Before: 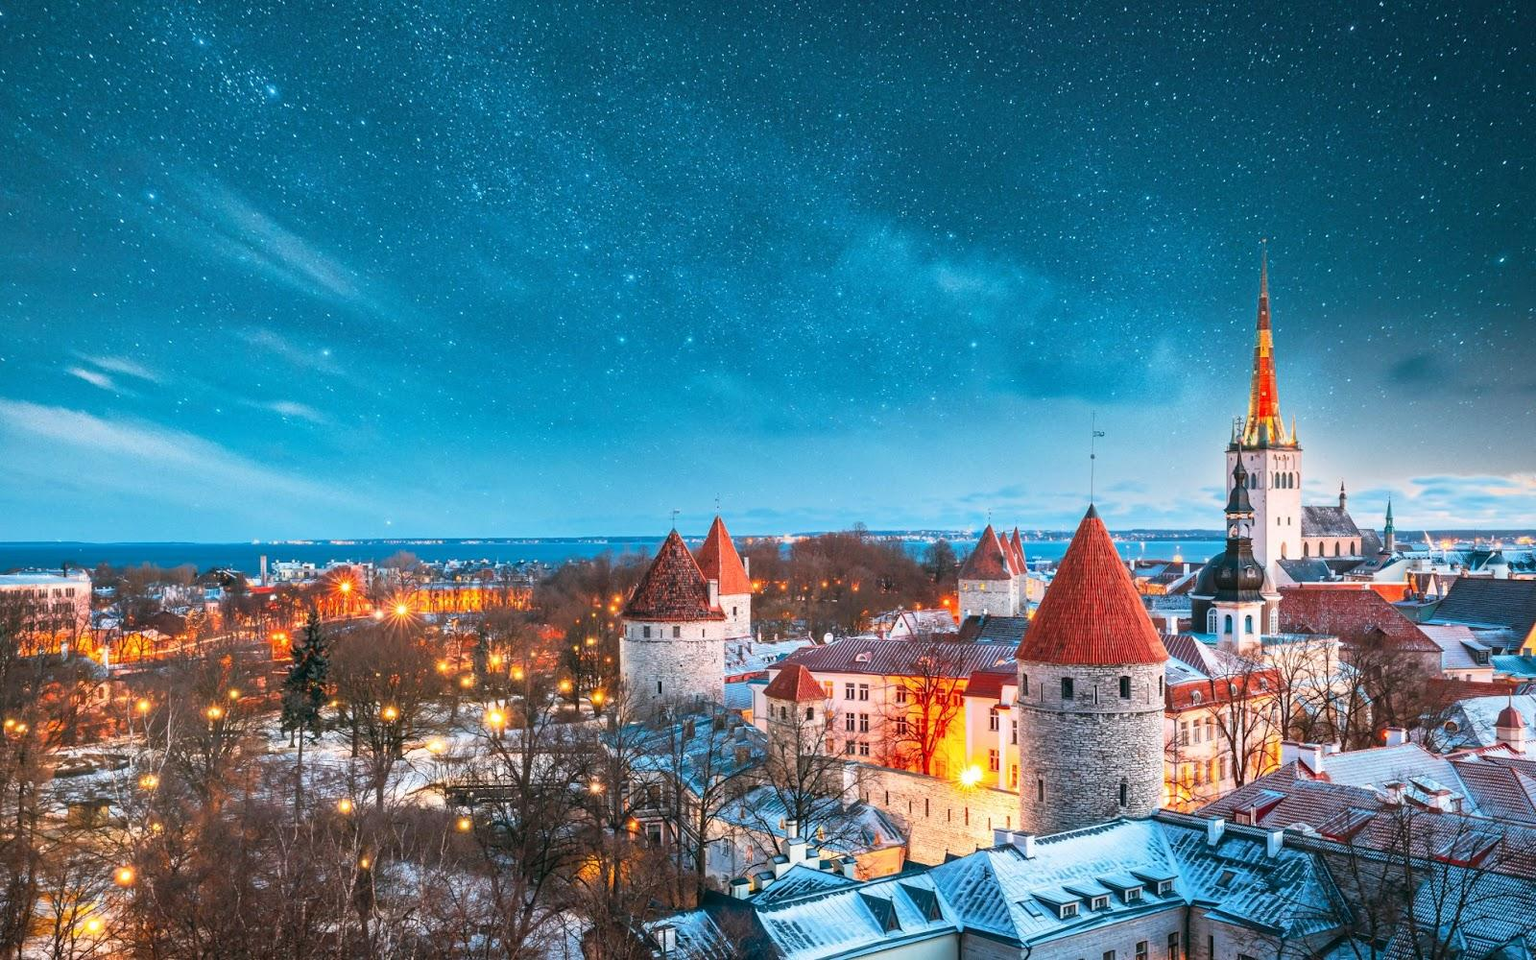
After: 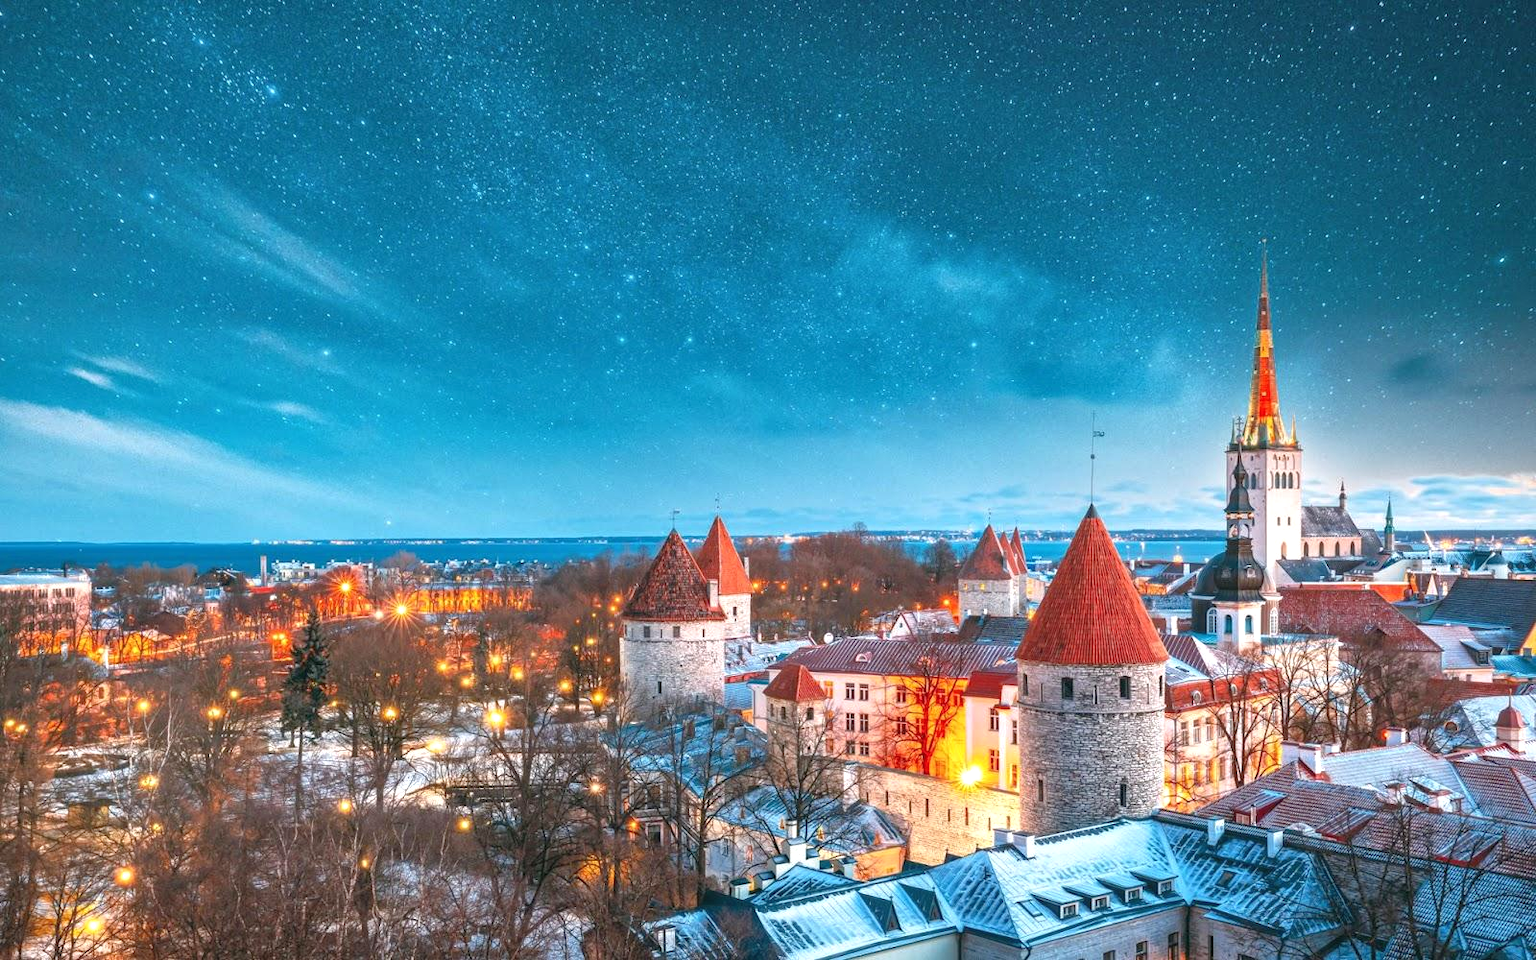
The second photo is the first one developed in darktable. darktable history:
local contrast: highlights 100%, shadows 100%, detail 120%, midtone range 0.2
exposure: black level correction -0.002, exposure 0.54 EV, compensate highlight preservation false
tone equalizer: -8 EV 0.25 EV, -7 EV 0.417 EV, -6 EV 0.417 EV, -5 EV 0.25 EV, -3 EV -0.25 EV, -2 EV -0.417 EV, -1 EV -0.417 EV, +0 EV -0.25 EV, edges refinement/feathering 500, mask exposure compensation -1.57 EV, preserve details guided filter
